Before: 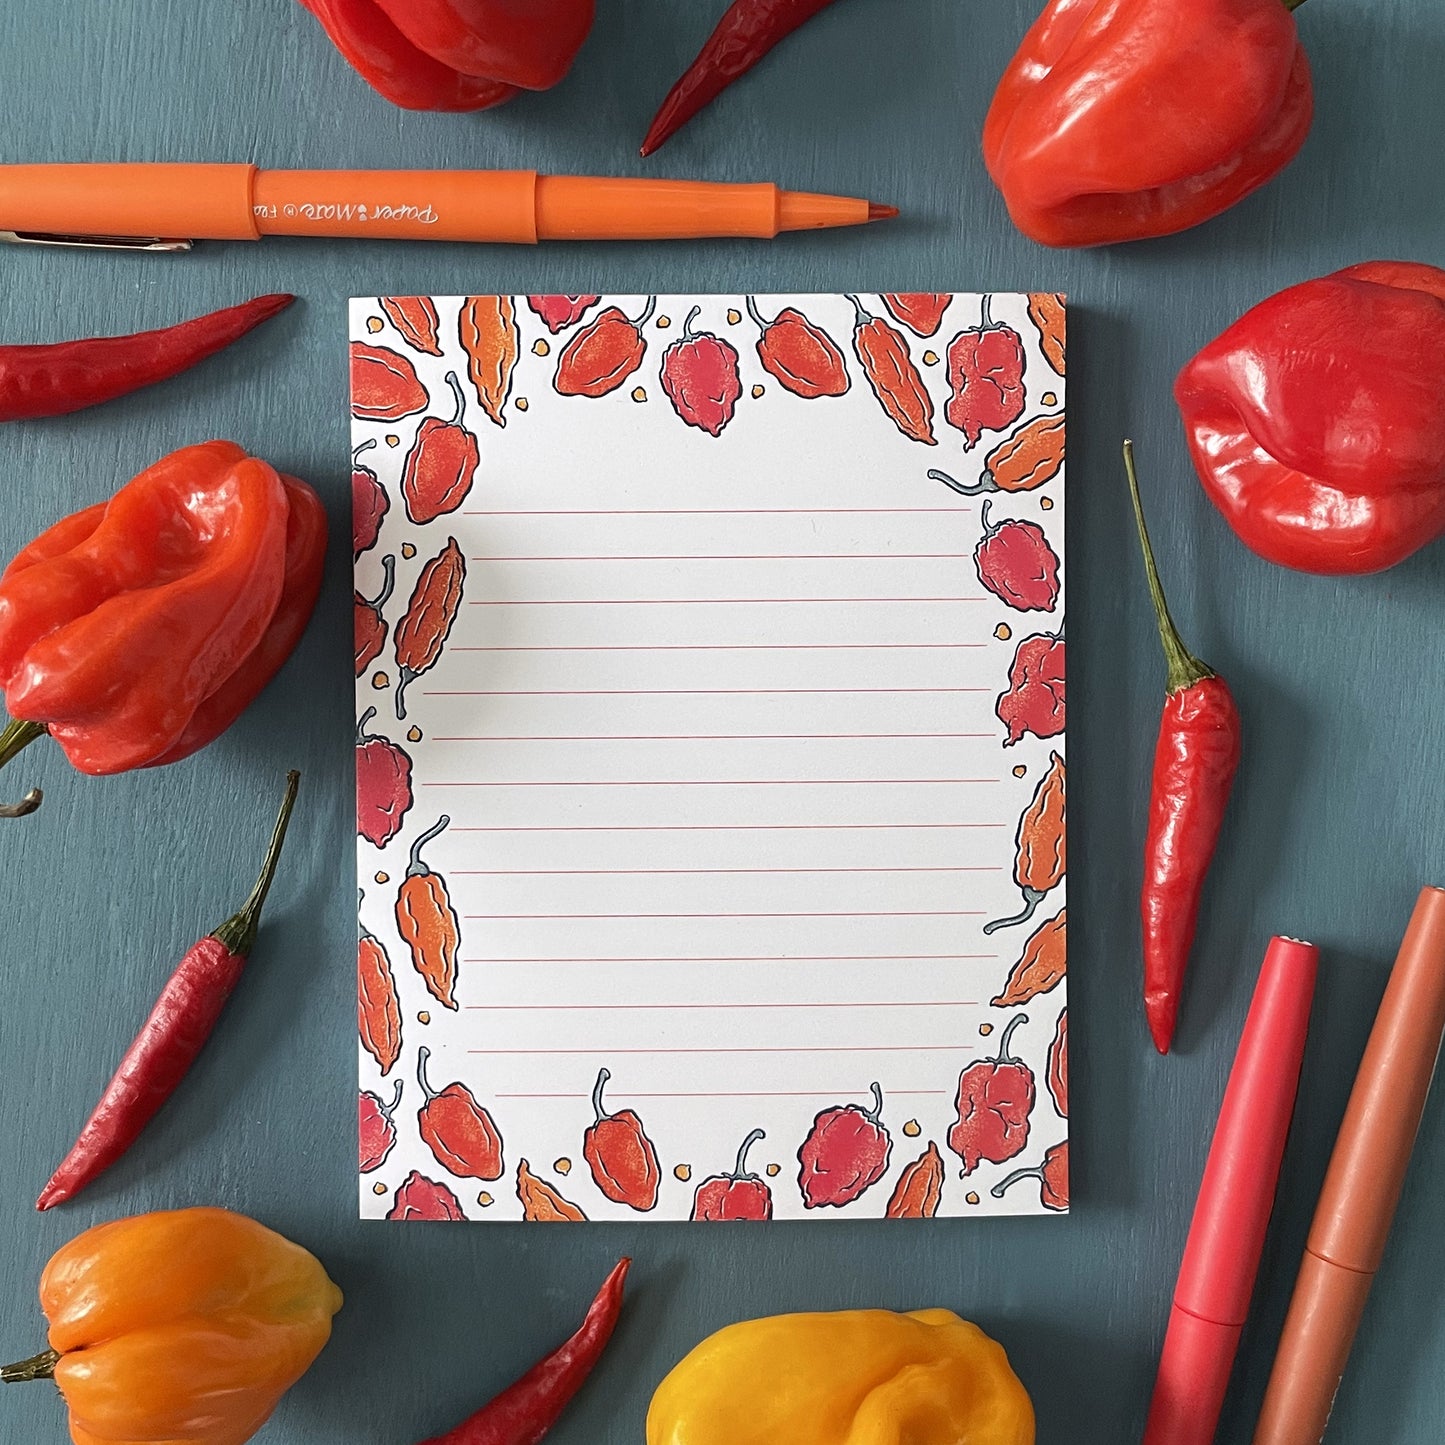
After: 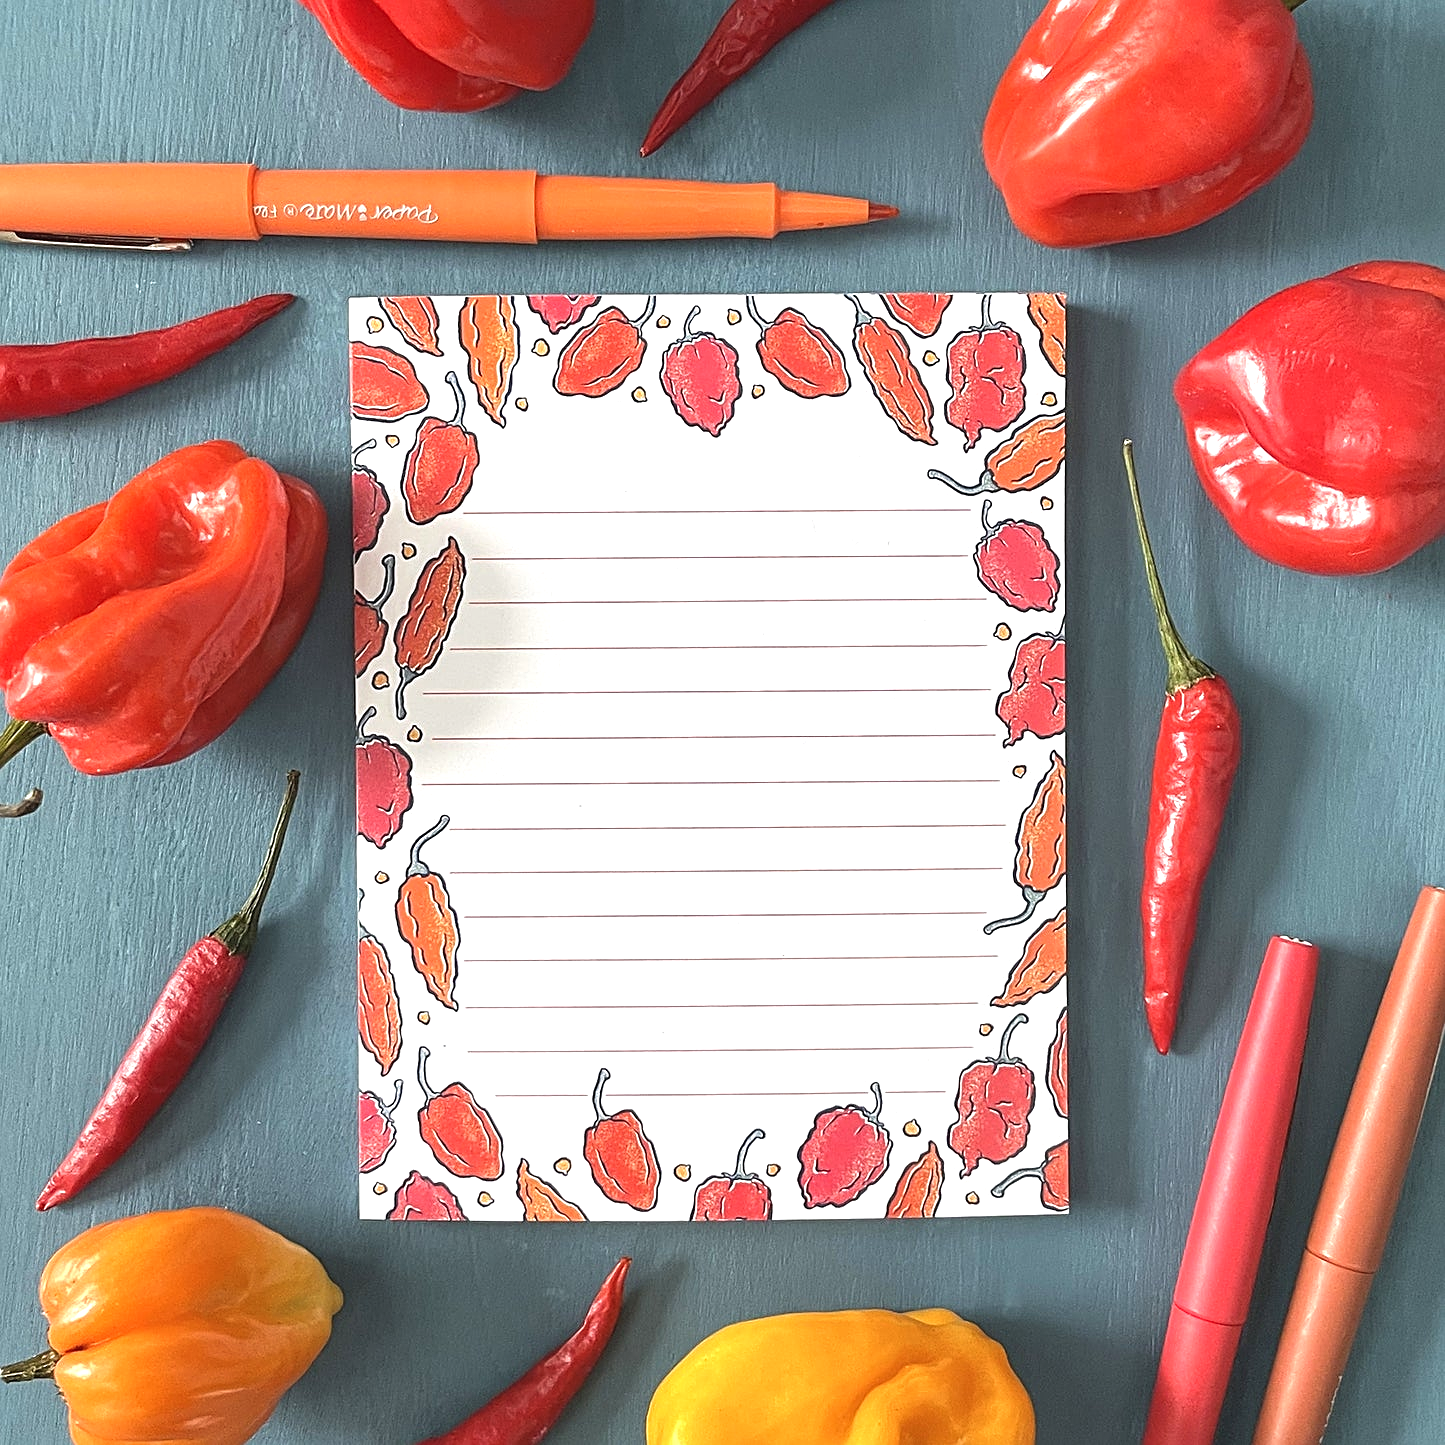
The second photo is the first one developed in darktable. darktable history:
sharpen: on, module defaults
exposure: black level correction -0.002, exposure 0.708 EV, compensate exposure bias true, compensate highlight preservation false
local contrast: detail 110%
